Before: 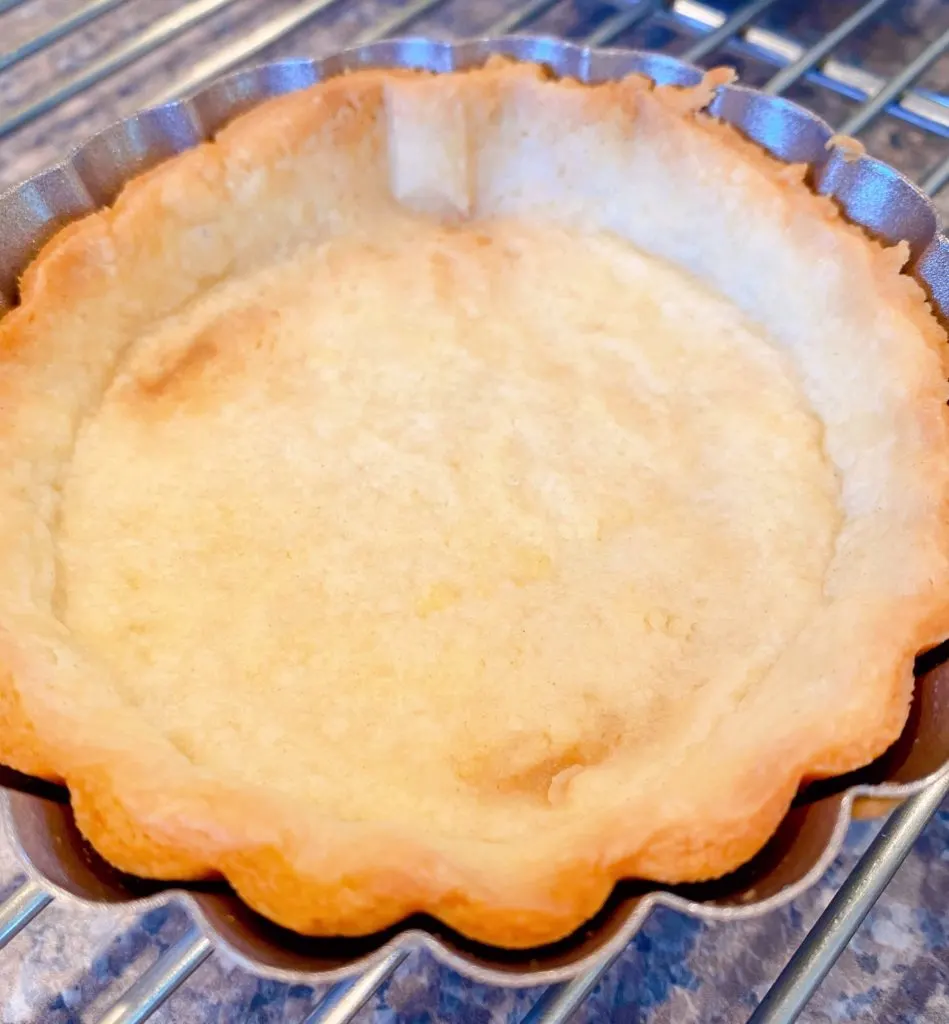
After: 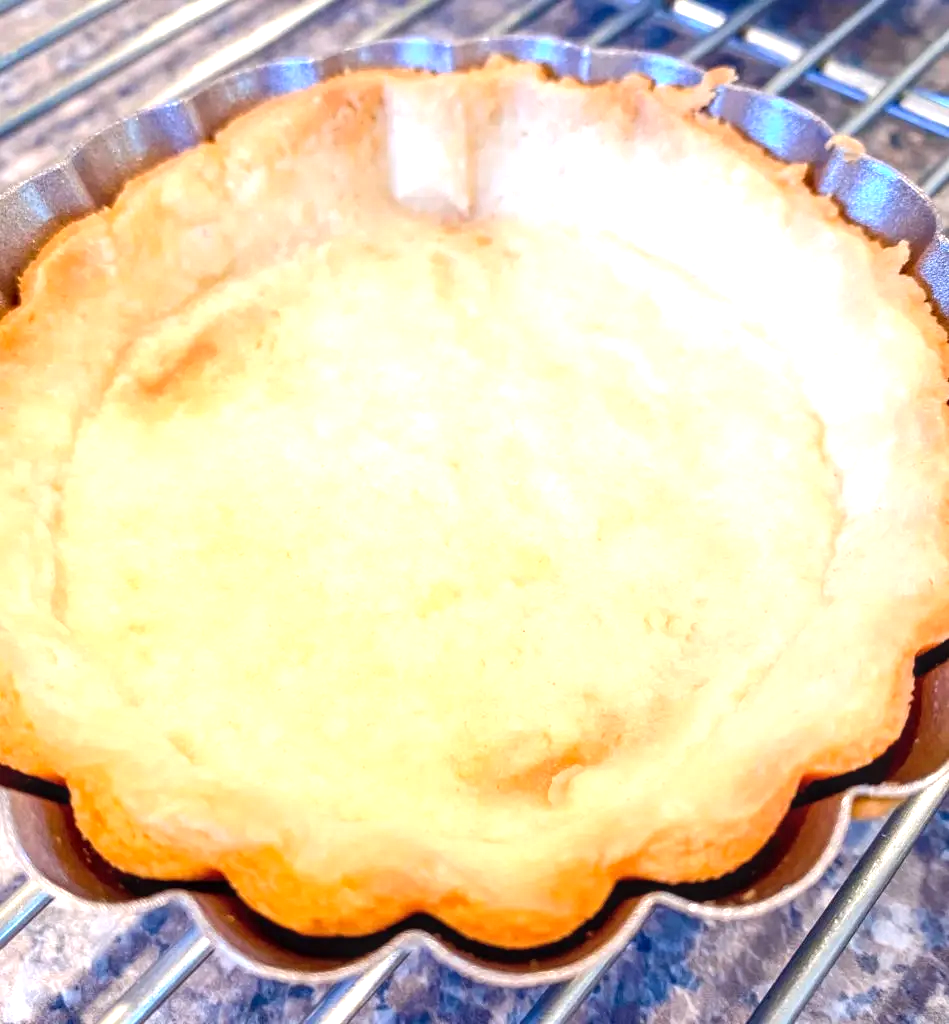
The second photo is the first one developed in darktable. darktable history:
exposure: black level correction 0, exposure 0.7 EV, compensate exposure bias true, compensate highlight preservation false
local contrast: detail 130%
